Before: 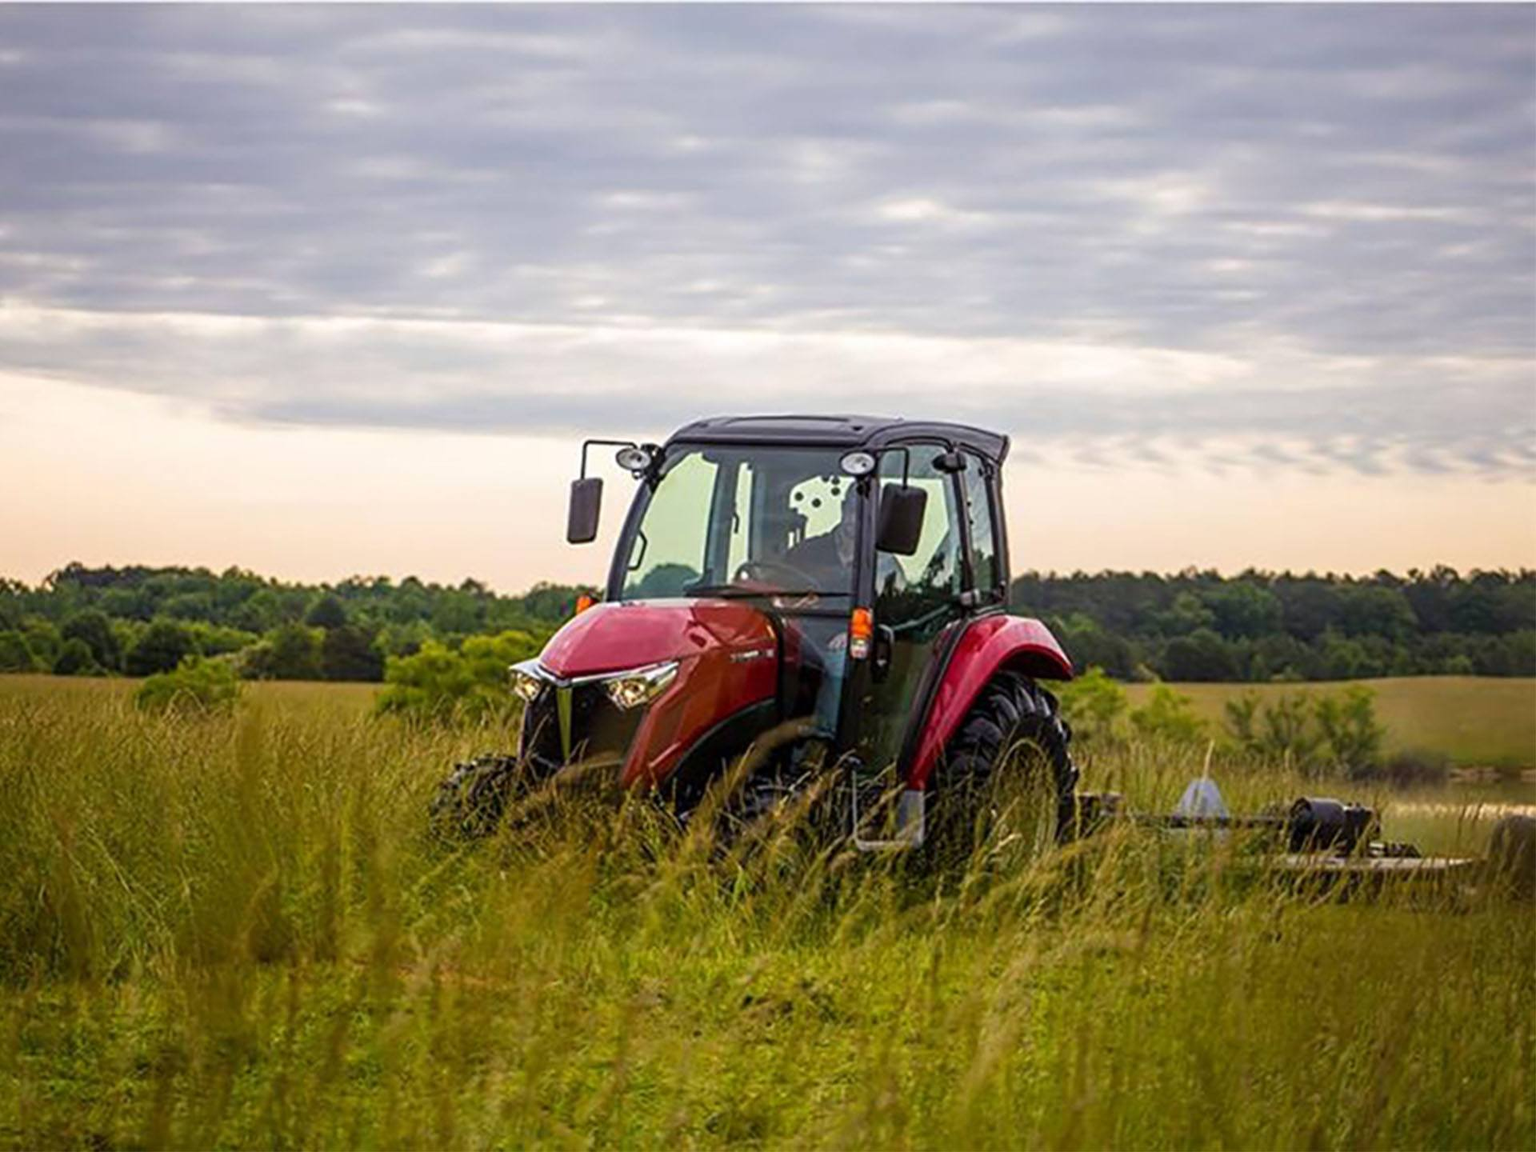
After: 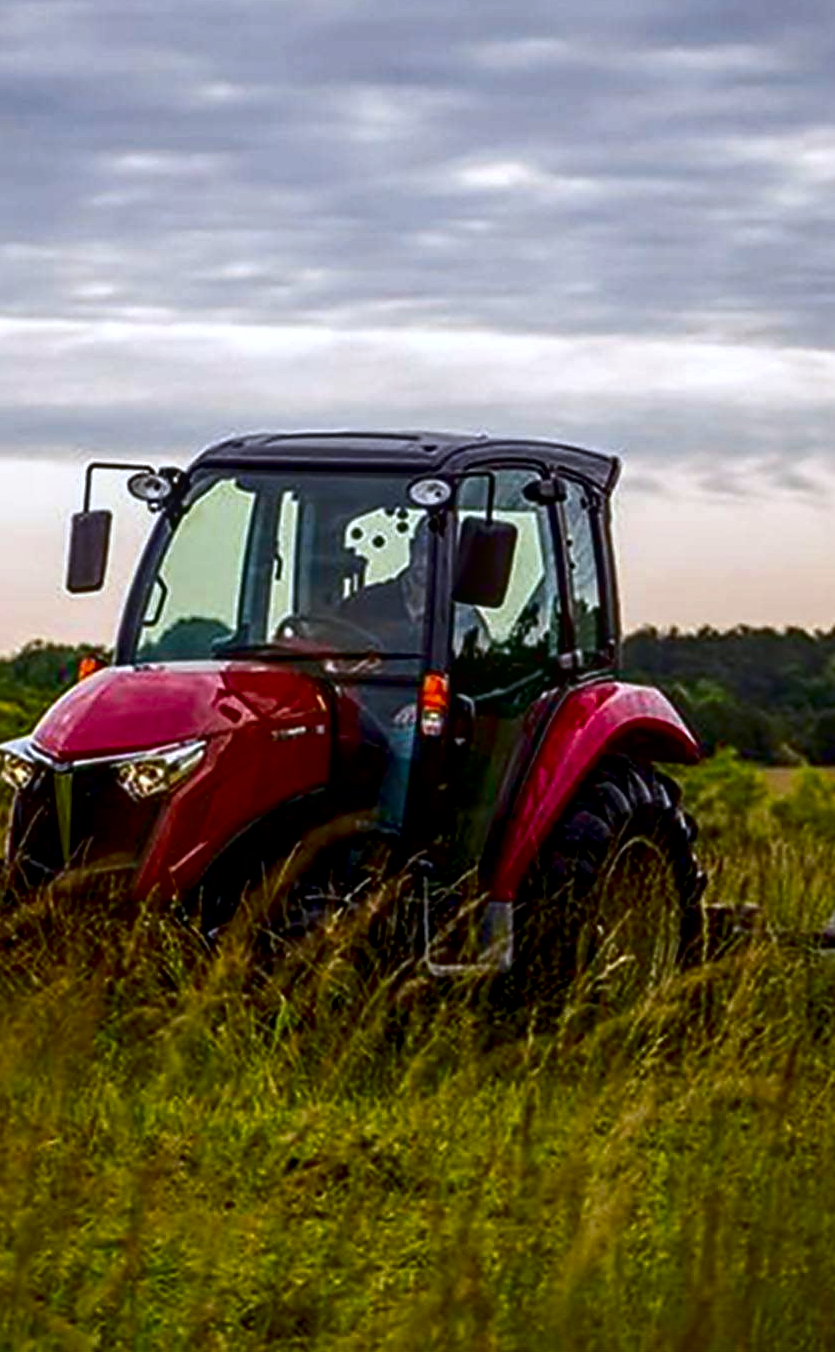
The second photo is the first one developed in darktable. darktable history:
contrast brightness saturation: contrast 0.1, brightness -0.27, saturation 0.135
exposure: black level correction 0.009, compensate highlight preservation false
crop: left 33.48%, top 6.073%, right 23.013%
local contrast: on, module defaults
sharpen: radius 1.814, amount 0.41, threshold 1.388
color correction: highlights a* -0.842, highlights b* -9.54
